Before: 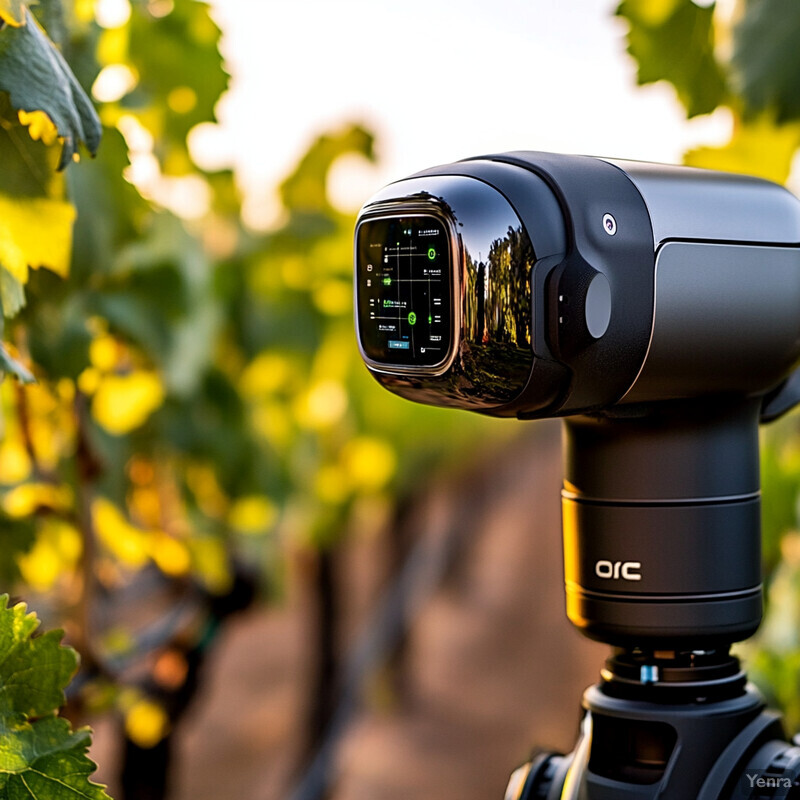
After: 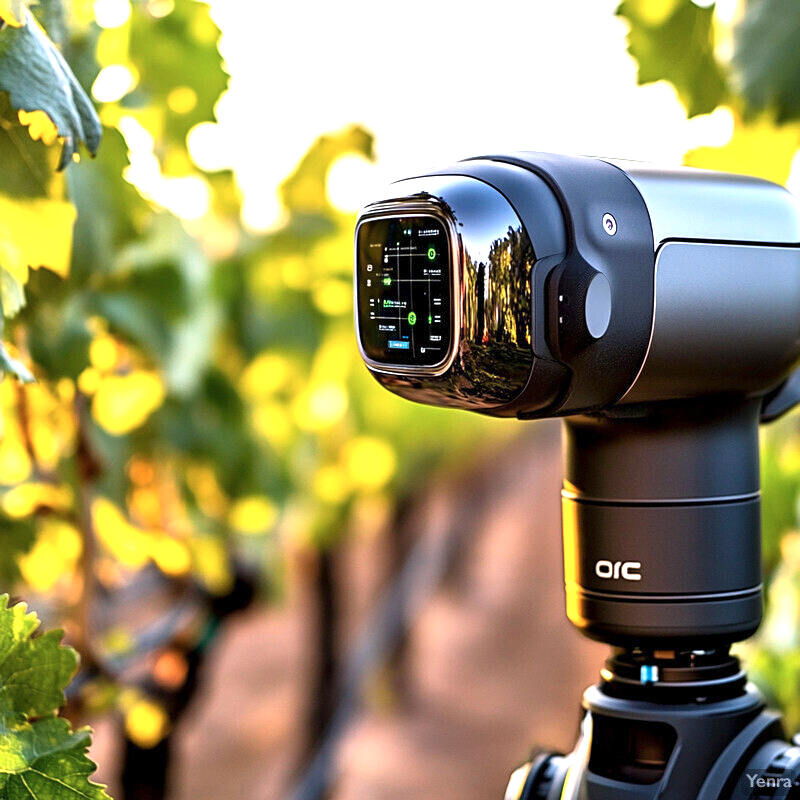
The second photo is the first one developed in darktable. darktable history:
exposure: exposure 1.061 EV, compensate highlight preservation false
tone equalizer: on, module defaults
color correction: highlights a* -0.772, highlights b* -8.92
